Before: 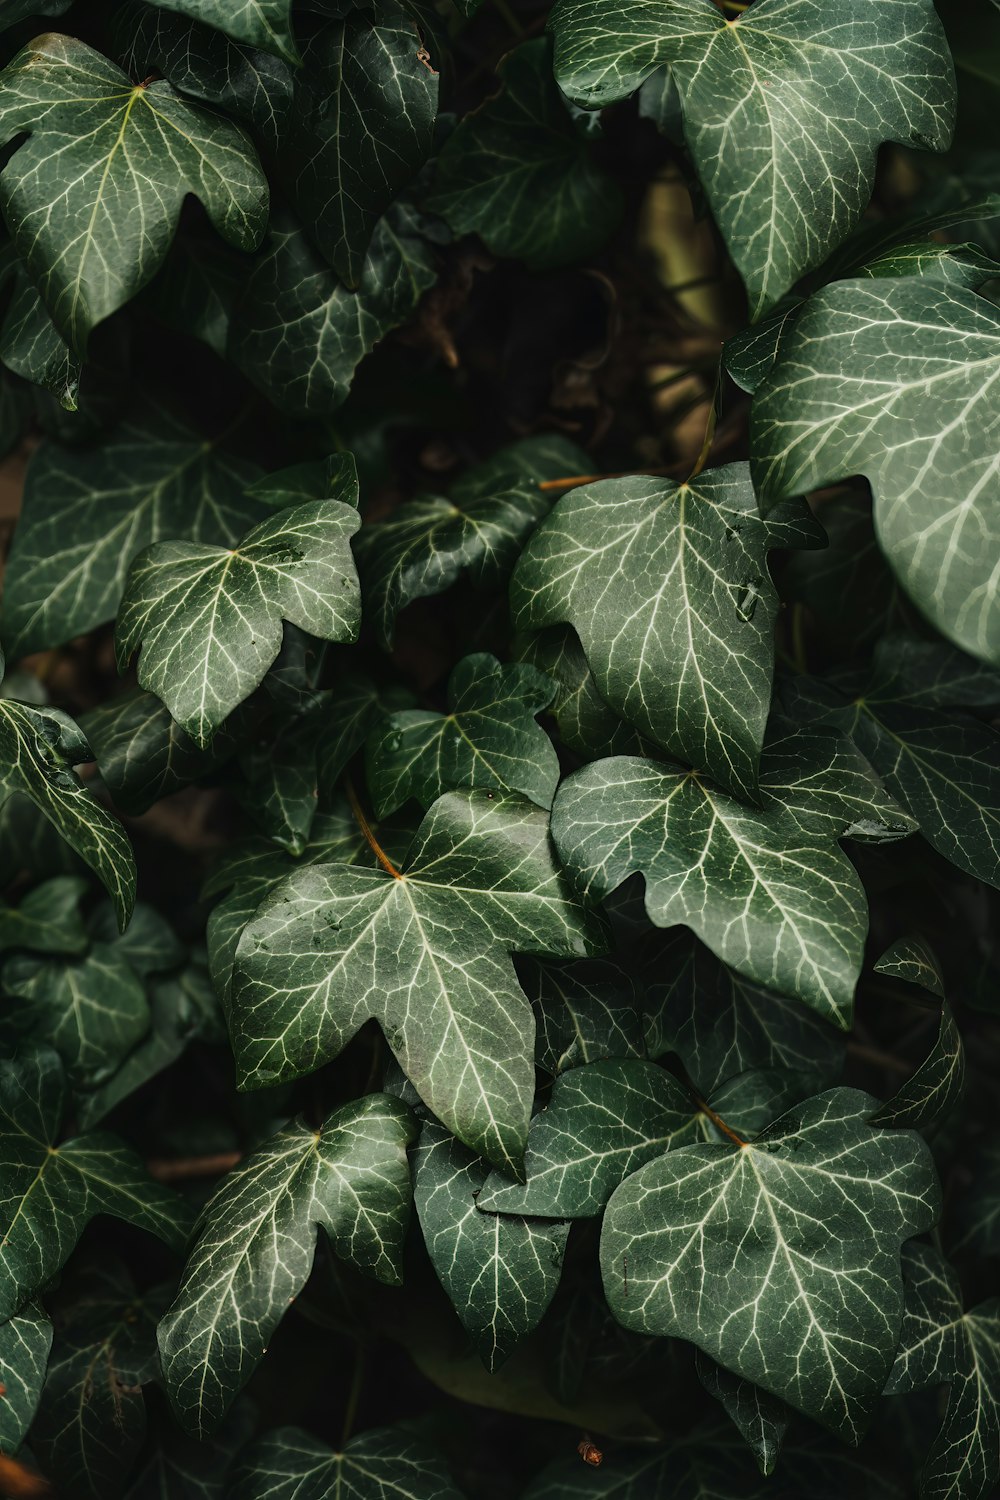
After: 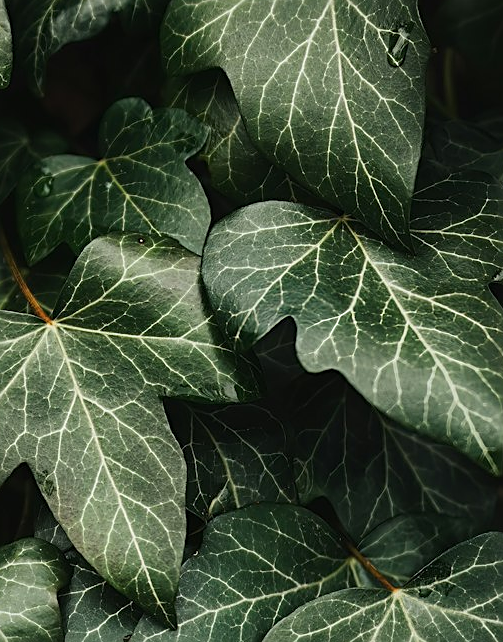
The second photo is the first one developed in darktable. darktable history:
crop: left 34.921%, top 37.051%, right 14.721%, bottom 20.117%
sharpen: on, module defaults
